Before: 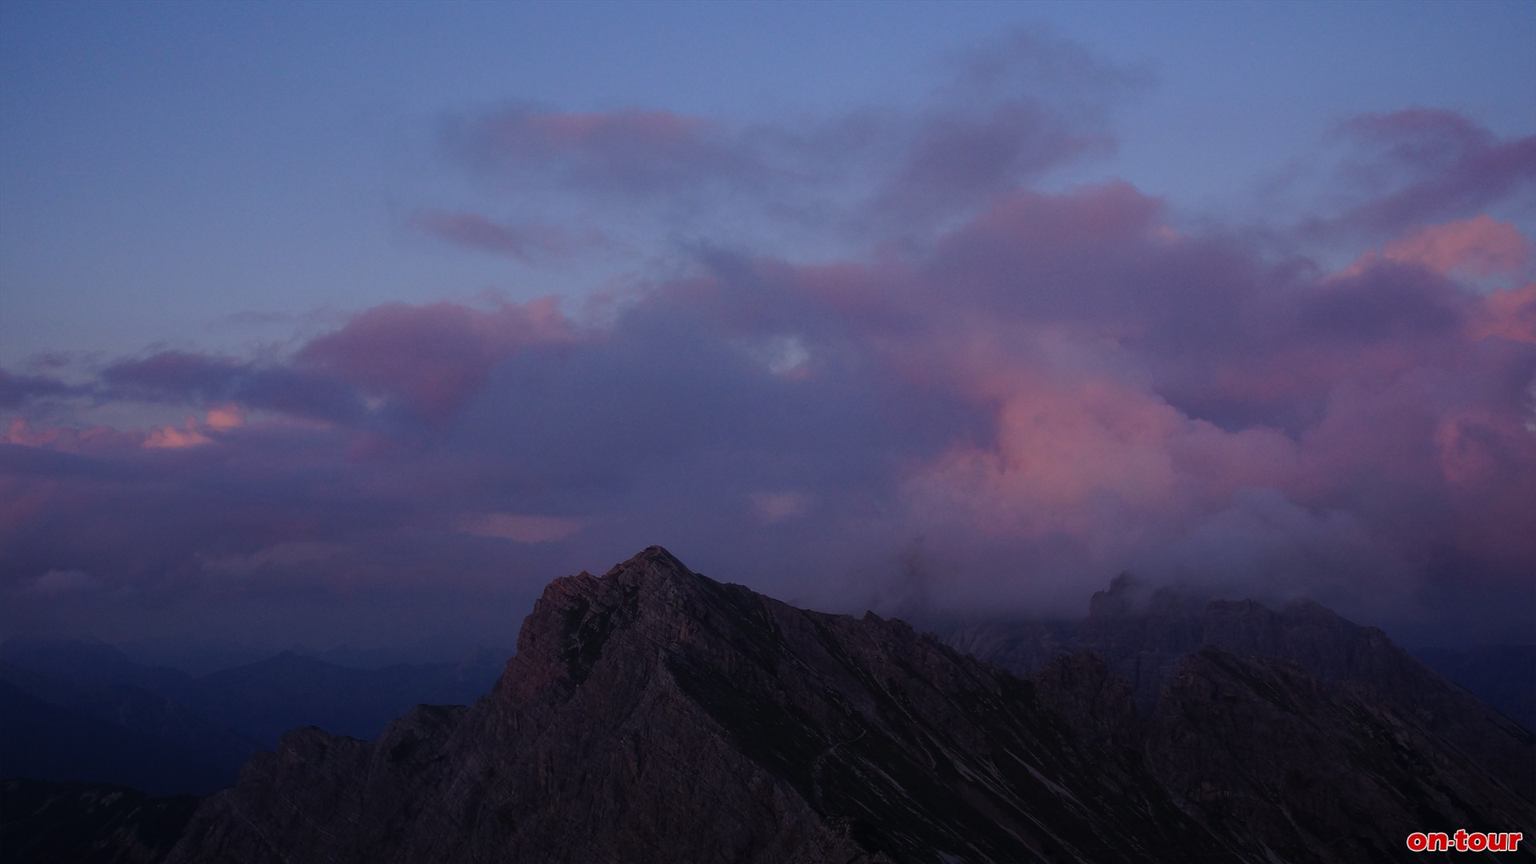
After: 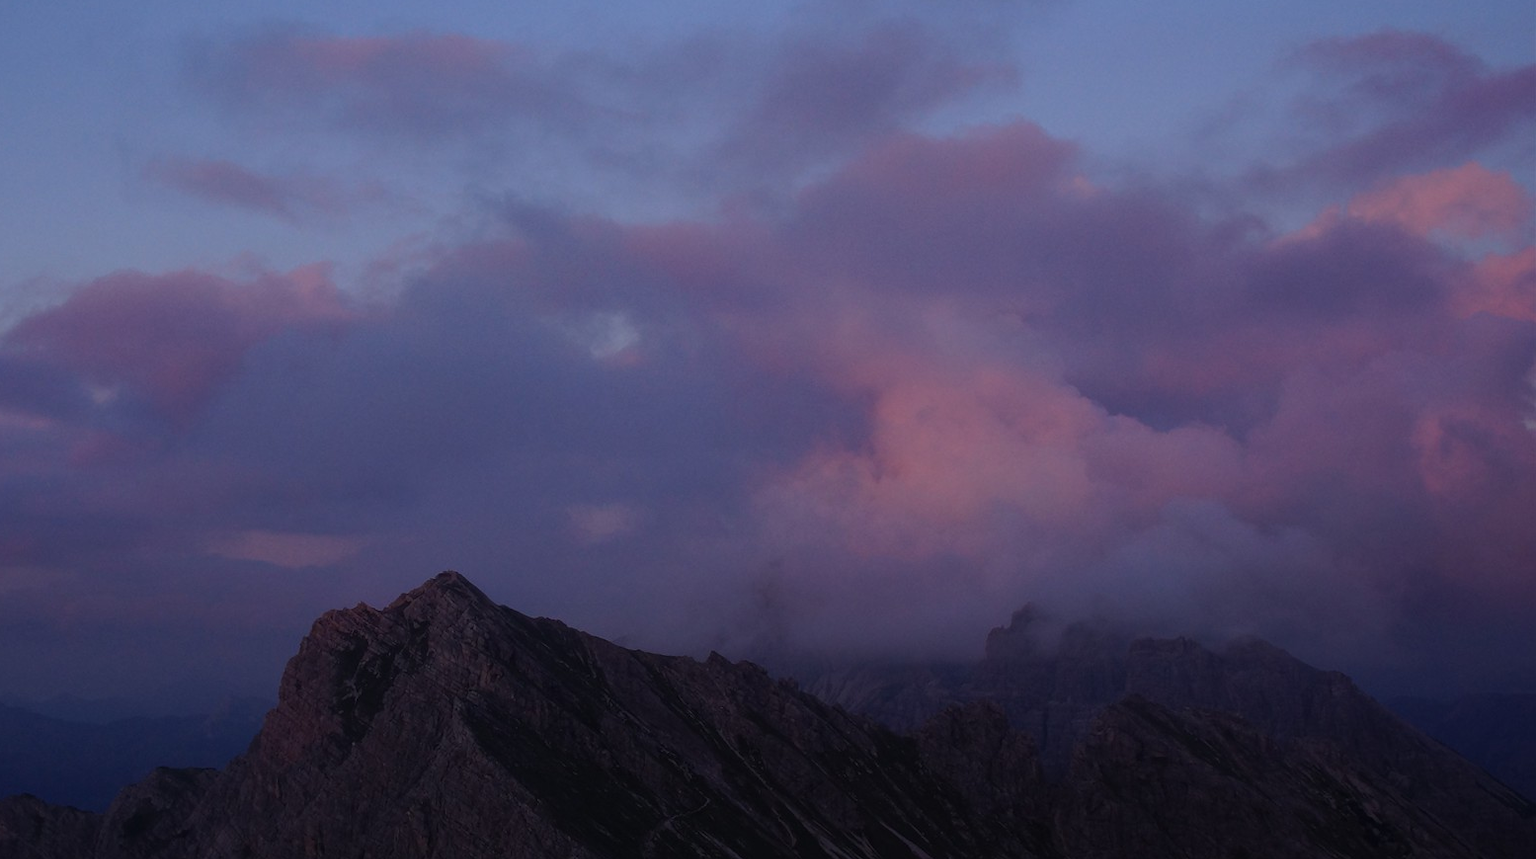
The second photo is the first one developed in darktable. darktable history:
crop: left 18.979%, top 9.648%, right 0%, bottom 9.769%
